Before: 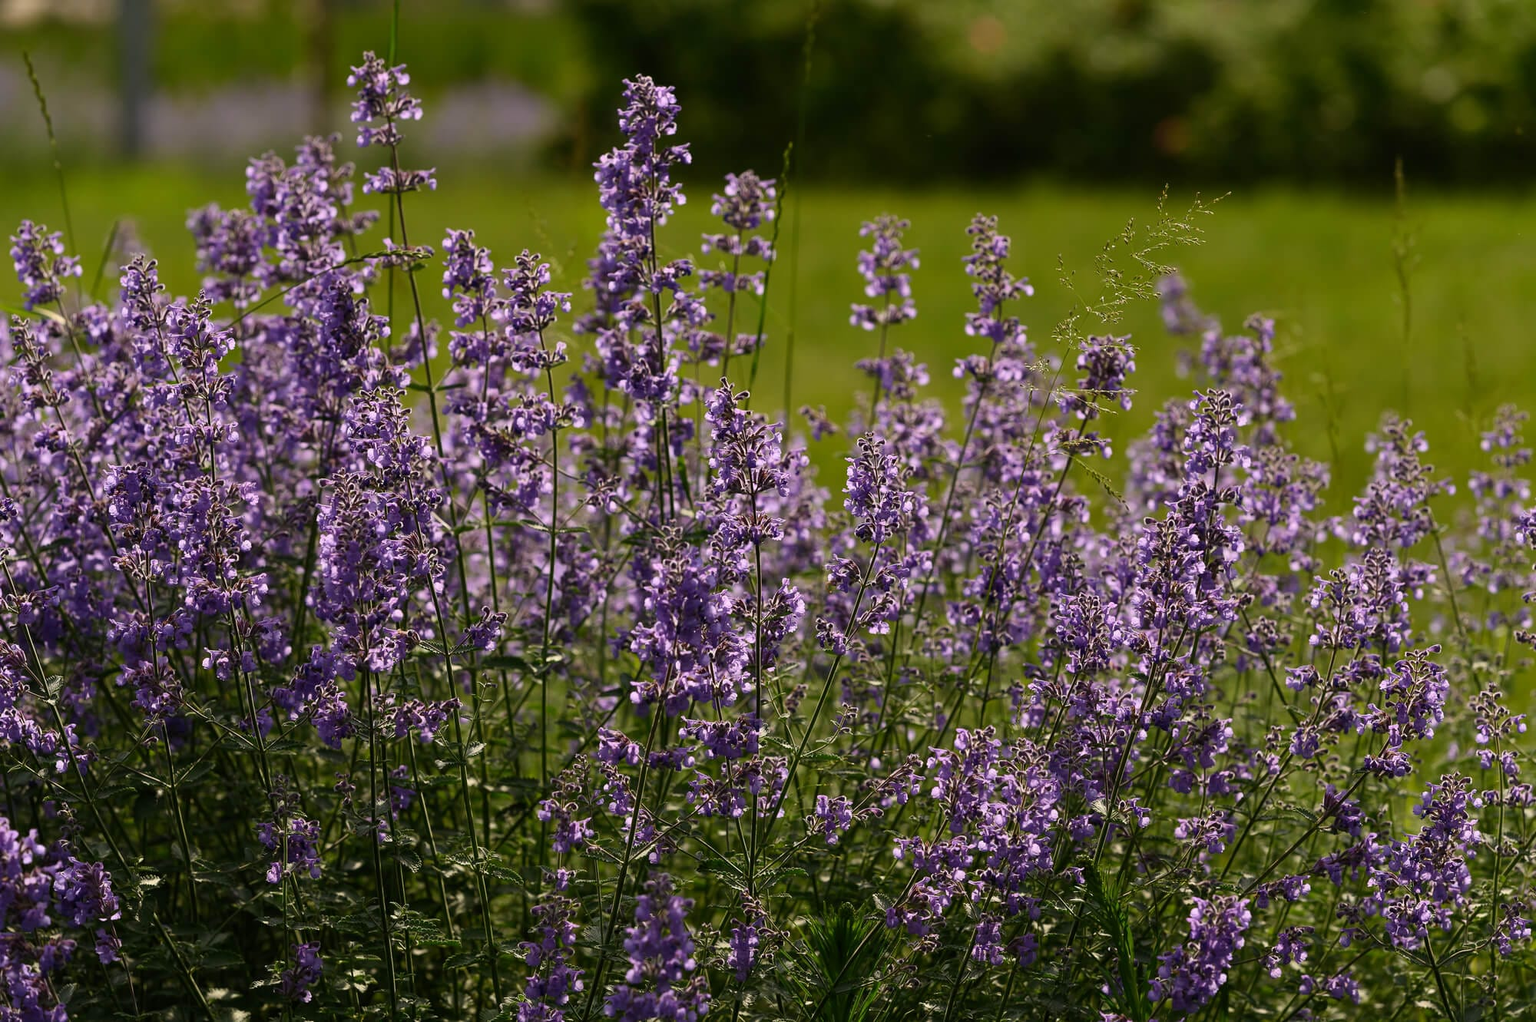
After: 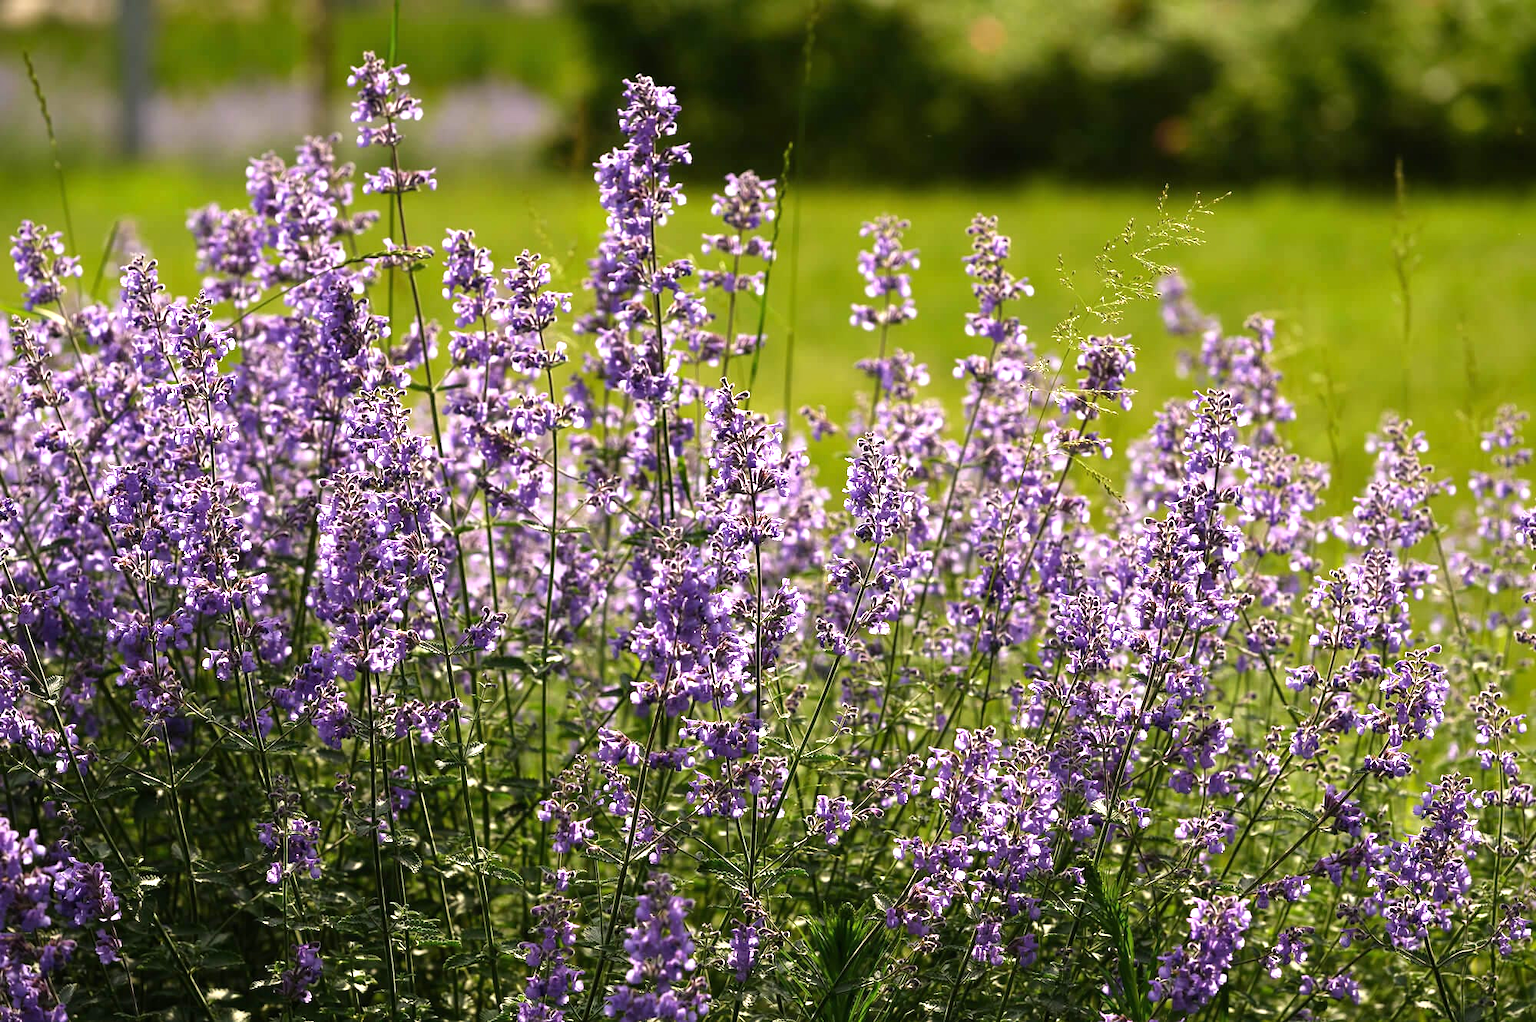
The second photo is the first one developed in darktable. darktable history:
exposure: black level correction 0, exposure 0.951 EV, compensate exposure bias true, compensate highlight preservation false
tone equalizer: -8 EV -0.445 EV, -7 EV -0.387 EV, -6 EV -0.342 EV, -5 EV -0.22 EV, -3 EV 0.243 EV, -2 EV 0.315 EV, -1 EV 0.388 EV, +0 EV 0.428 EV, luminance estimator HSV value / RGB max
vignetting: brightness -0.391, saturation 0.009
